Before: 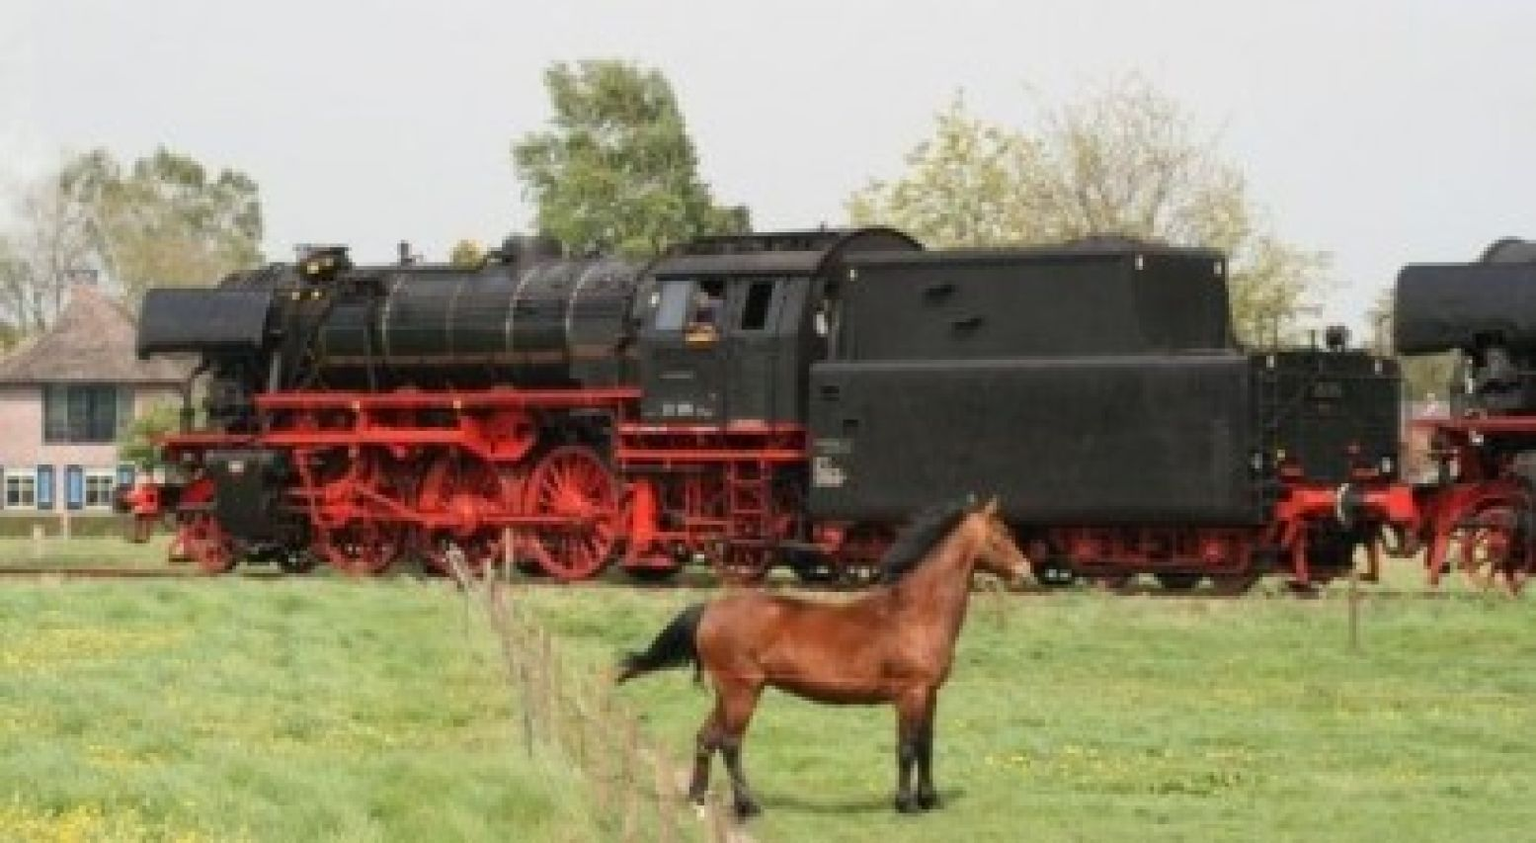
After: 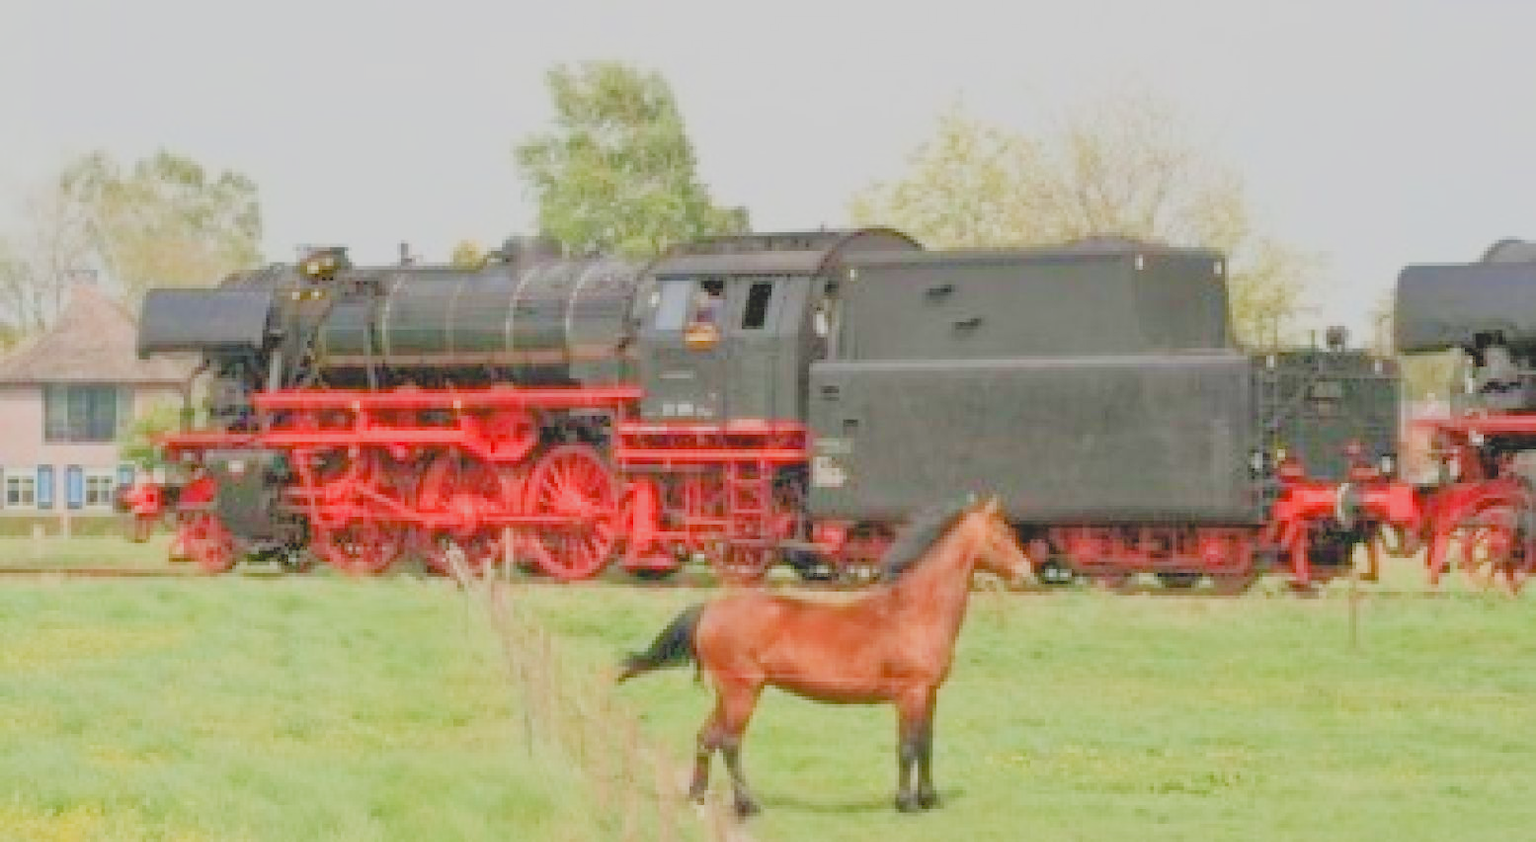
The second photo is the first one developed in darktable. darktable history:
contrast brightness saturation: contrast -0.294
exposure: black level correction 0.001, exposure 1.398 EV, compensate highlight preservation false
filmic rgb: black relative exposure -7.65 EV, white relative exposure 4.56 EV, threshold 2.98 EV, structure ↔ texture 99.79%, hardness 3.61, enable highlight reconstruction true
tone equalizer: -7 EV 0.158 EV, -6 EV 0.599 EV, -5 EV 1.13 EV, -4 EV 1.33 EV, -3 EV 1.12 EV, -2 EV 0.6 EV, -1 EV 0.157 EV, mask exposure compensation -0.499 EV
